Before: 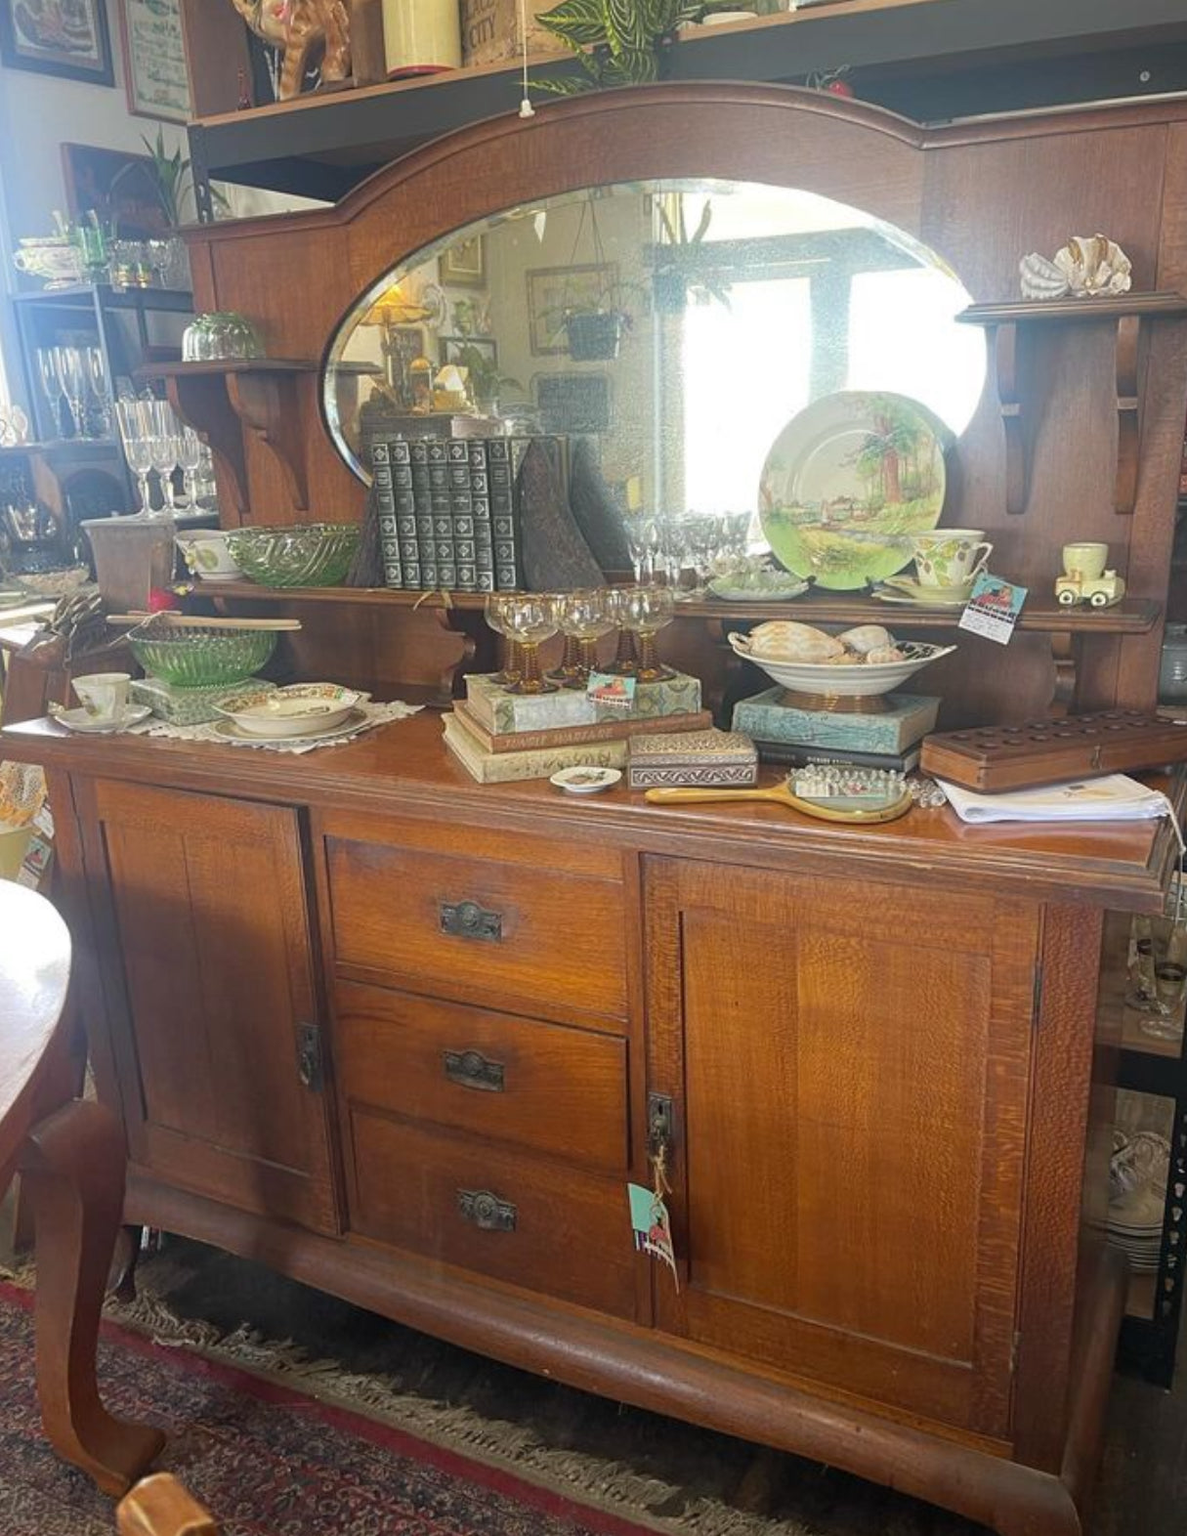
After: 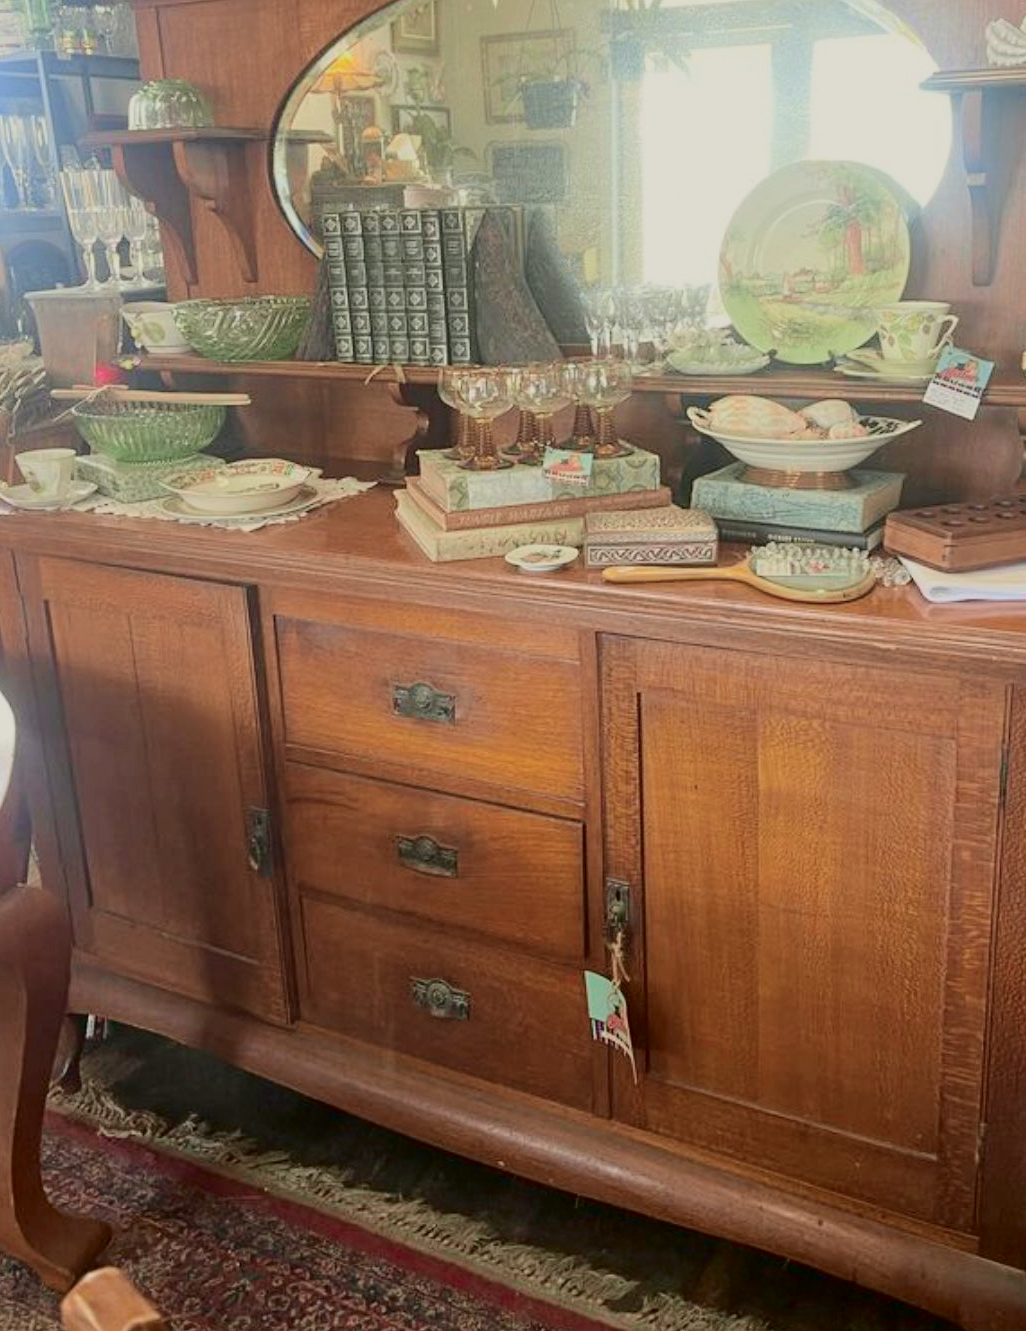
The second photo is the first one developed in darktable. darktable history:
crop and rotate: left 4.852%, top 15.291%, right 10.643%
tone curve: curves: ch0 [(0, 0) (0.049, 0.01) (0.154, 0.081) (0.491, 0.56) (0.739, 0.794) (0.992, 0.937)]; ch1 [(0, 0) (0.172, 0.123) (0.317, 0.272) (0.401, 0.422) (0.499, 0.497) (0.531, 0.54) (0.615, 0.603) (0.741, 0.783) (1, 1)]; ch2 [(0, 0) (0.411, 0.424) (0.462, 0.483) (0.544, 0.56) (0.686, 0.638) (1, 1)], color space Lab, independent channels, preserve colors none
color balance rgb: perceptual saturation grading › global saturation 14.978%, contrast -19.795%
